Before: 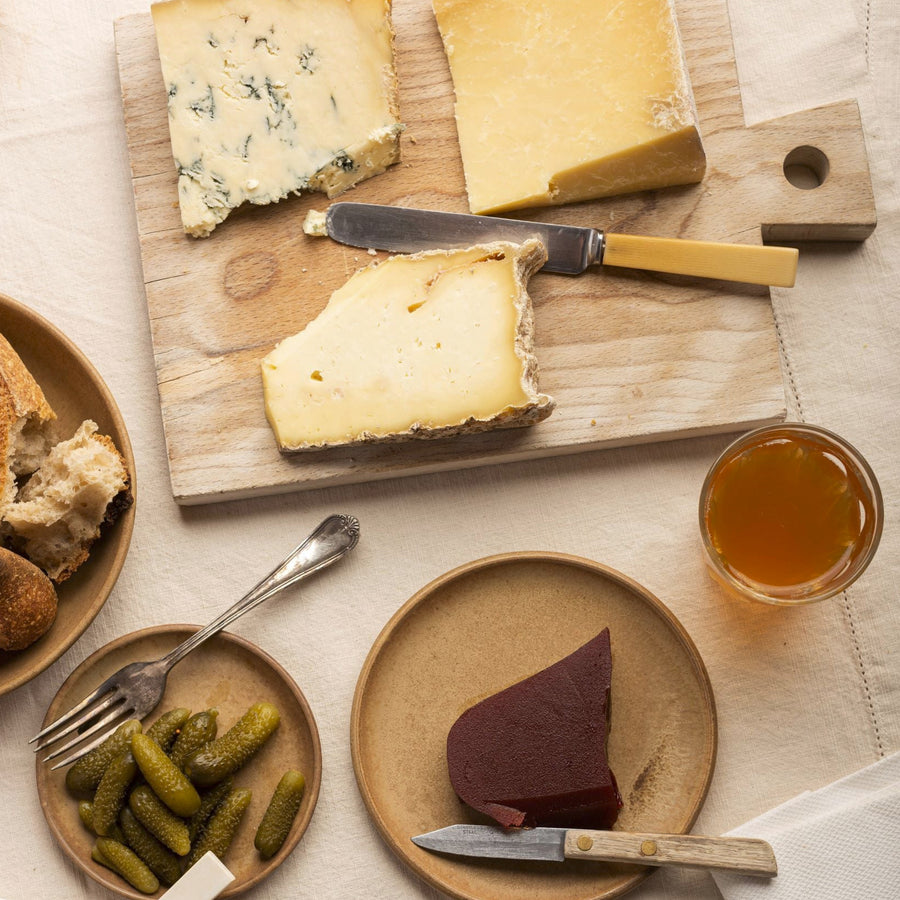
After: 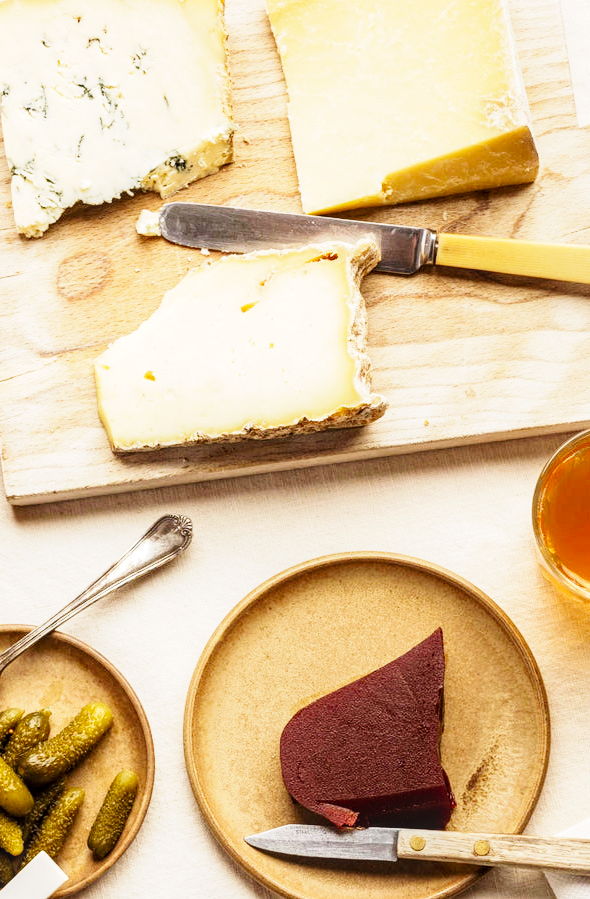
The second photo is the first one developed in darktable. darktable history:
base curve: curves: ch0 [(0, 0) (0, 0.001) (0.001, 0.001) (0.004, 0.002) (0.007, 0.004) (0.015, 0.013) (0.033, 0.045) (0.052, 0.096) (0.075, 0.17) (0.099, 0.241) (0.163, 0.42) (0.219, 0.55) (0.259, 0.616) (0.327, 0.722) (0.365, 0.765) (0.522, 0.873) (0.547, 0.881) (0.689, 0.919) (0.826, 0.952) (1, 1)], preserve colors none
crop and rotate: left 18.566%, right 15.8%
velvia: strength 14.34%
local contrast: on, module defaults
